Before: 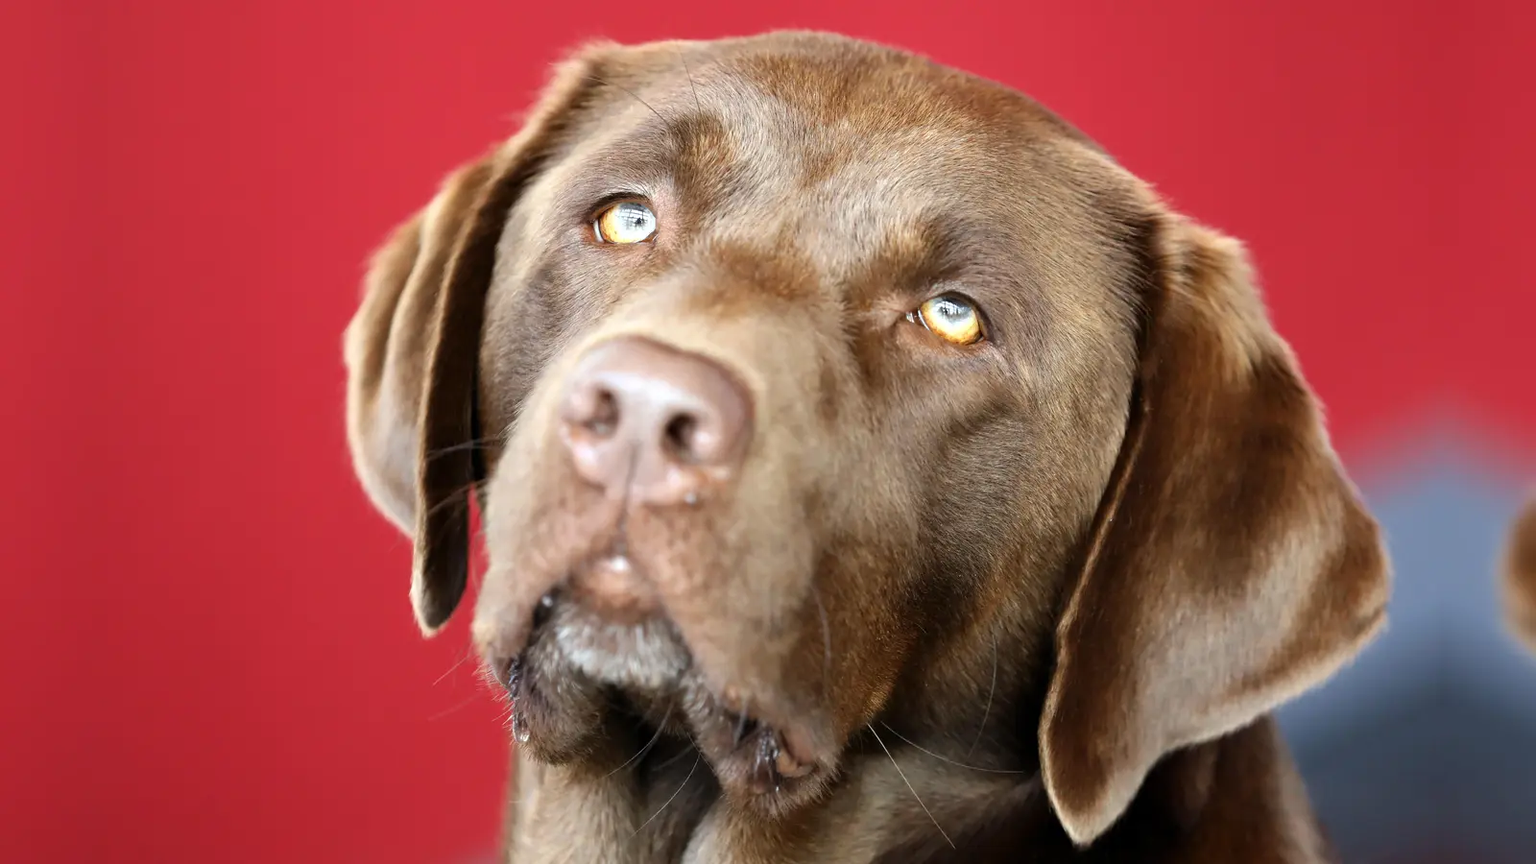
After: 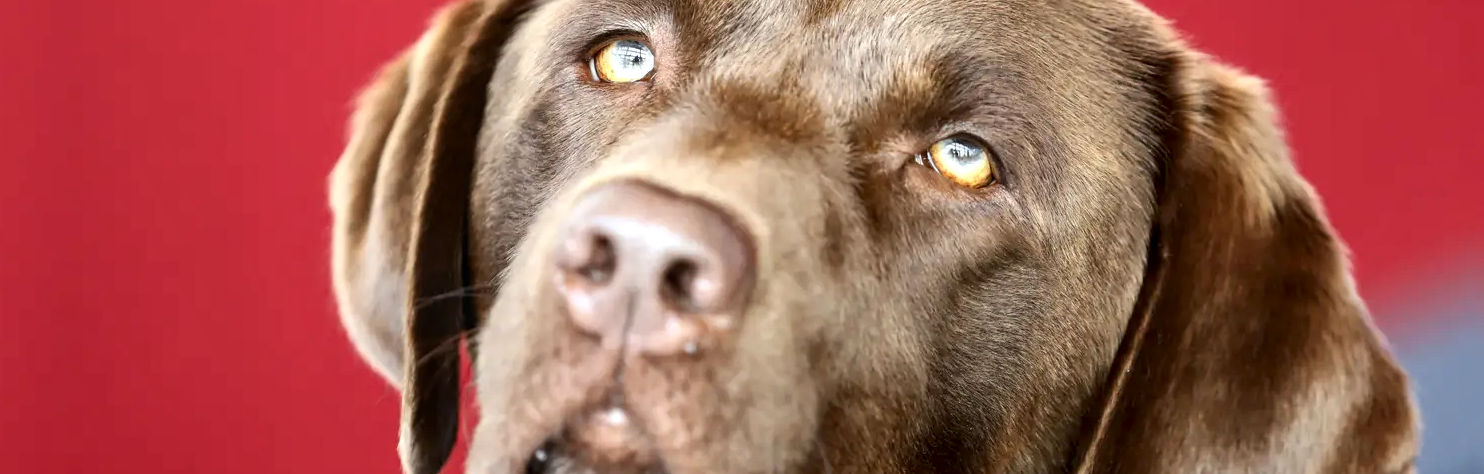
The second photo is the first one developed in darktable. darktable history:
exposure: compensate highlight preservation false
local contrast: on, module defaults
shadows and highlights: radius 109.62, shadows 23.25, highlights -58.06, low approximation 0.01, soften with gaussian
crop: left 1.834%, top 19.028%, right 5.392%, bottom 28.202%
contrast brightness saturation: contrast 0.141
